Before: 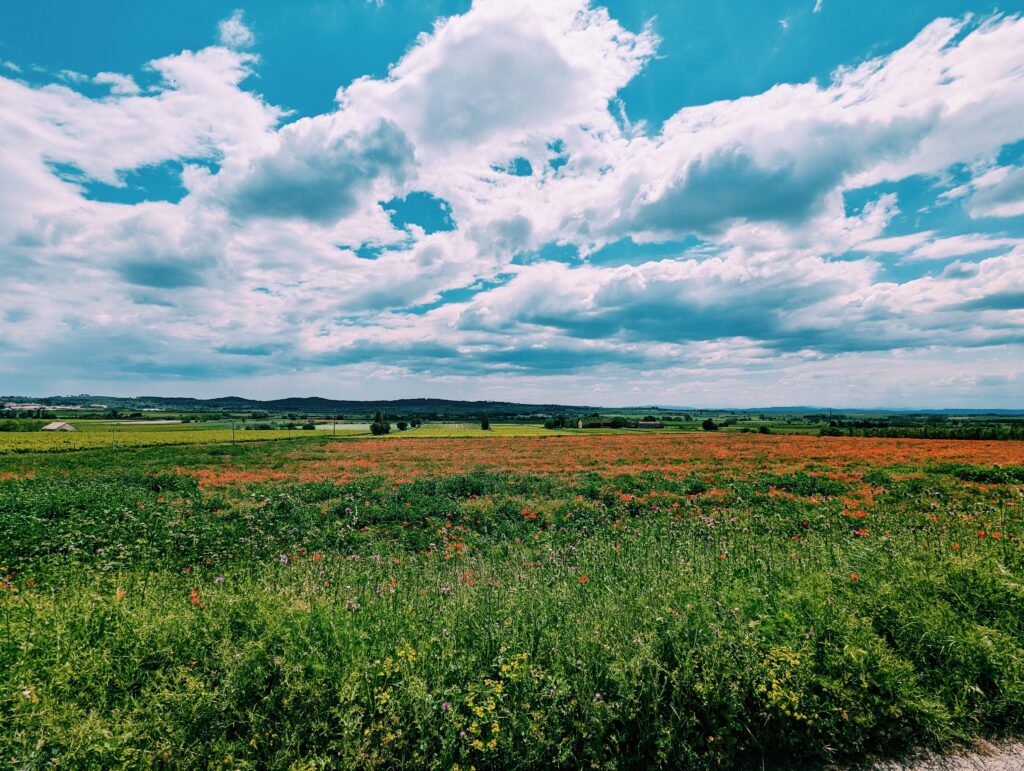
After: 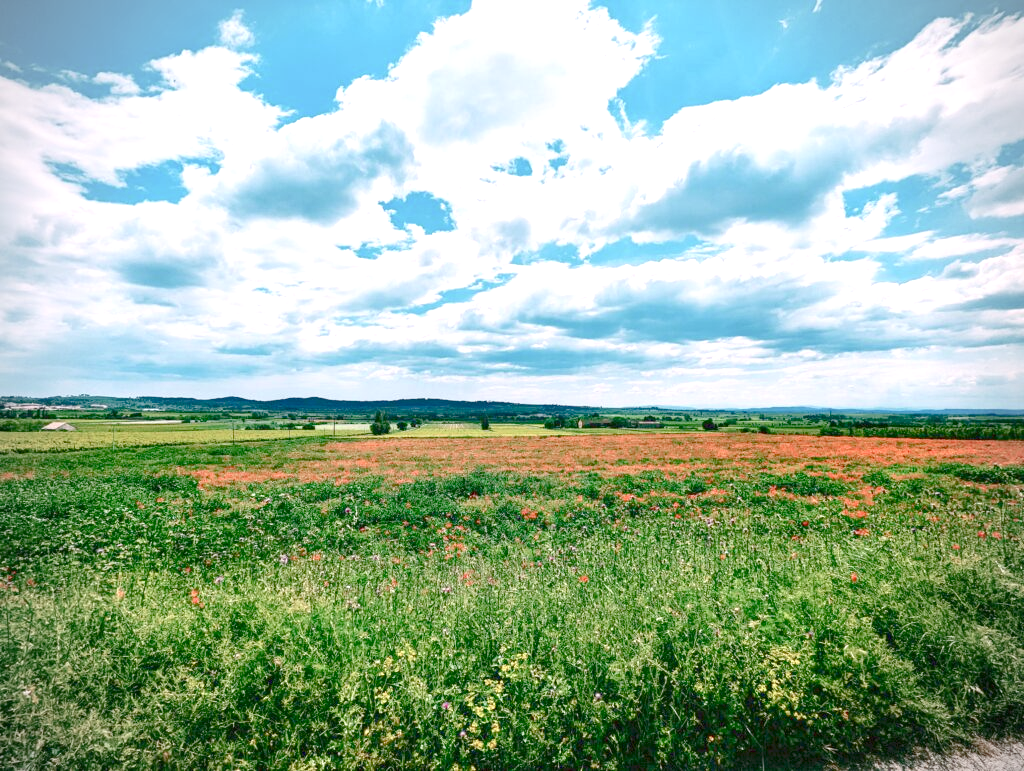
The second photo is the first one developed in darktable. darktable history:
exposure: black level correction 0, exposure 1.9 EV, compensate highlight preservation false
color balance rgb: shadows lift › chroma 1%, shadows lift › hue 113°, highlights gain › chroma 0.2%, highlights gain › hue 333°, perceptual saturation grading › global saturation 20%, perceptual saturation grading › highlights -50%, perceptual saturation grading › shadows 25%, contrast -30%
vignetting: on, module defaults
contrast brightness saturation: brightness -0.09
